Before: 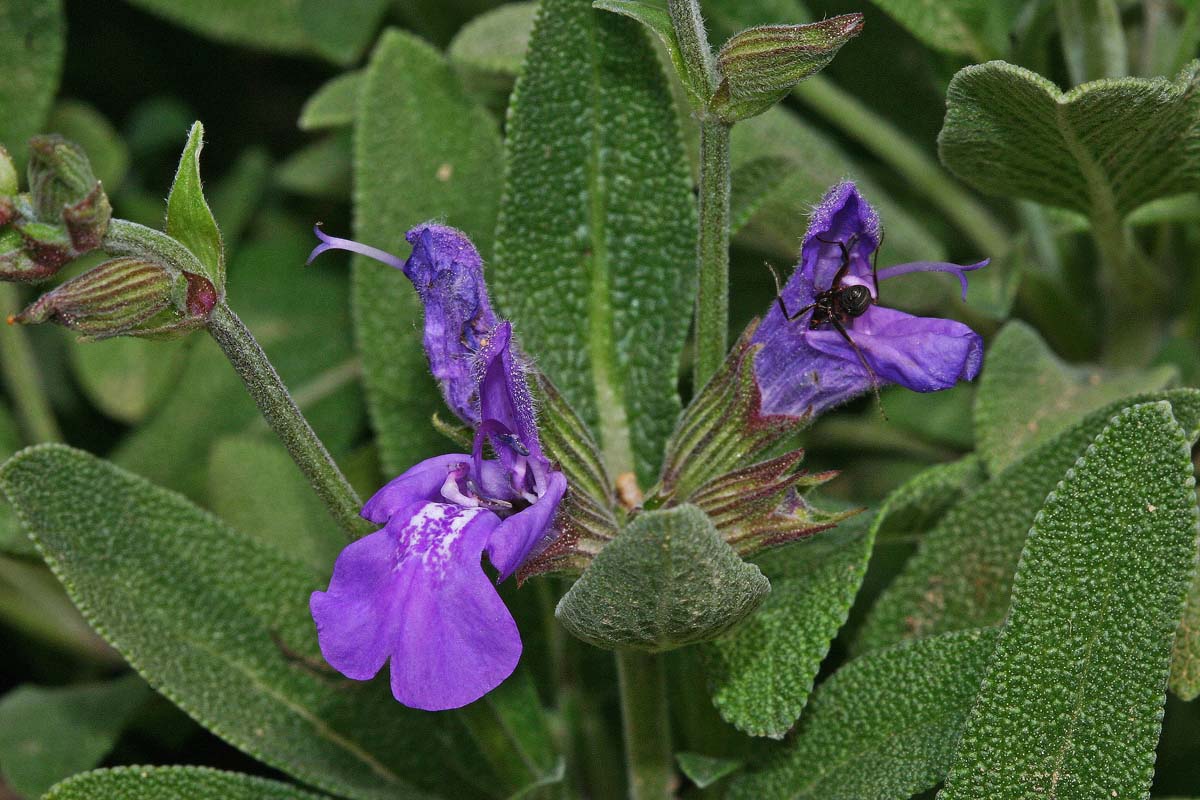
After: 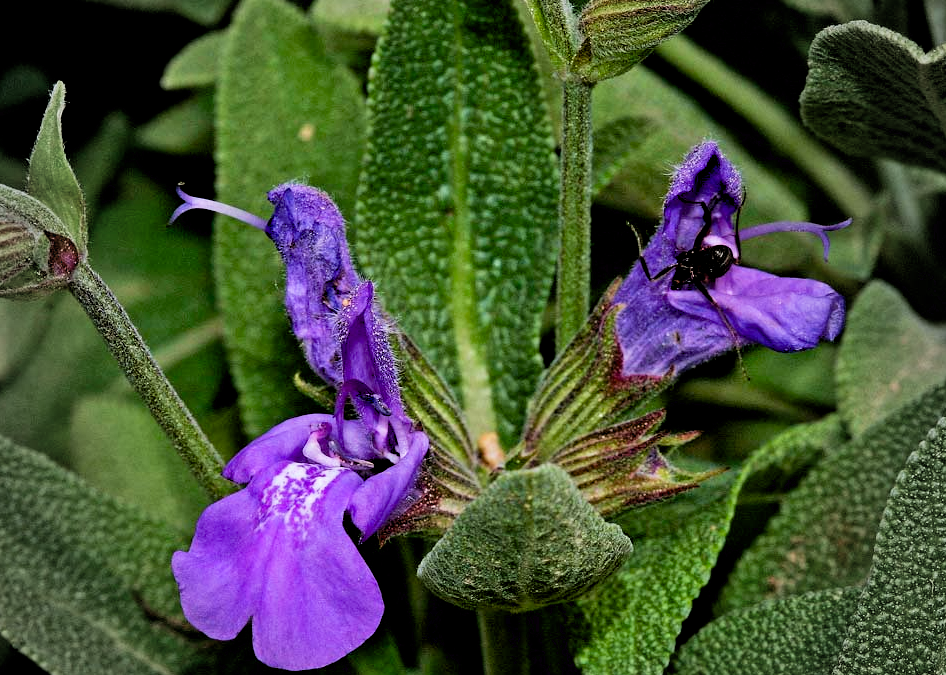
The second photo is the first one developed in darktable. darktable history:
velvia: on, module defaults
vignetting: fall-off start 68.64%, fall-off radius 29.21%, brightness -0.16, width/height ratio 0.993, shape 0.847
crop: left 11.531%, top 5.082%, right 9.557%, bottom 10.49%
exposure: black level correction 0.018, exposure -0.005 EV, compensate highlight preservation false
filmic rgb: middle gray luminance 29.26%, black relative exposure -10.26 EV, white relative exposure 5.51 EV, target black luminance 0%, hardness 3.93, latitude 2.21%, contrast 1.124, highlights saturation mix 5.74%, shadows ↔ highlights balance 15.87%
levels: mode automatic, levels [0.062, 0.494, 0.925]
